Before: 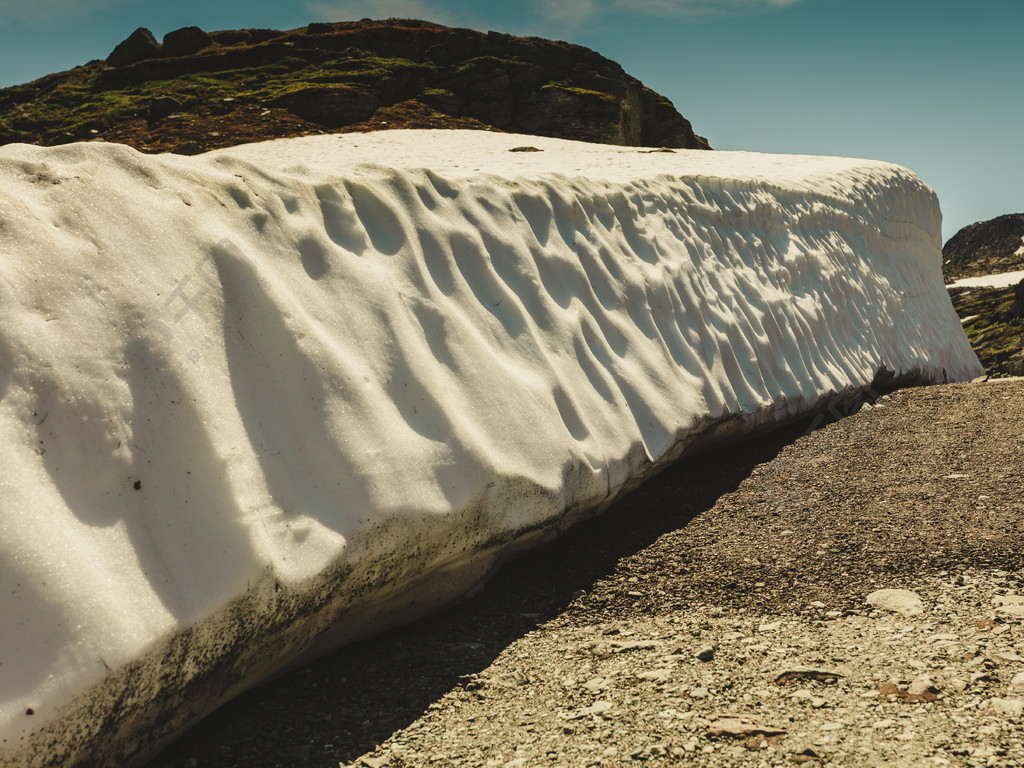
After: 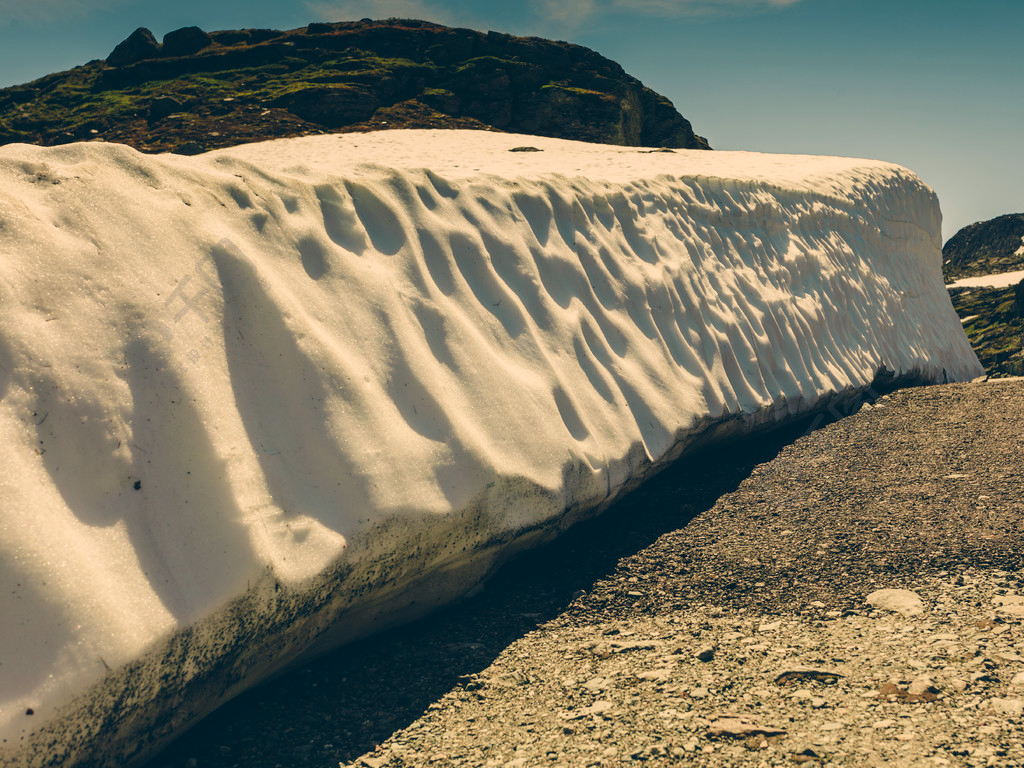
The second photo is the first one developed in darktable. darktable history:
color correction: highlights a* 10.31, highlights b* 14.77, shadows a* -9.96, shadows b* -14.98
